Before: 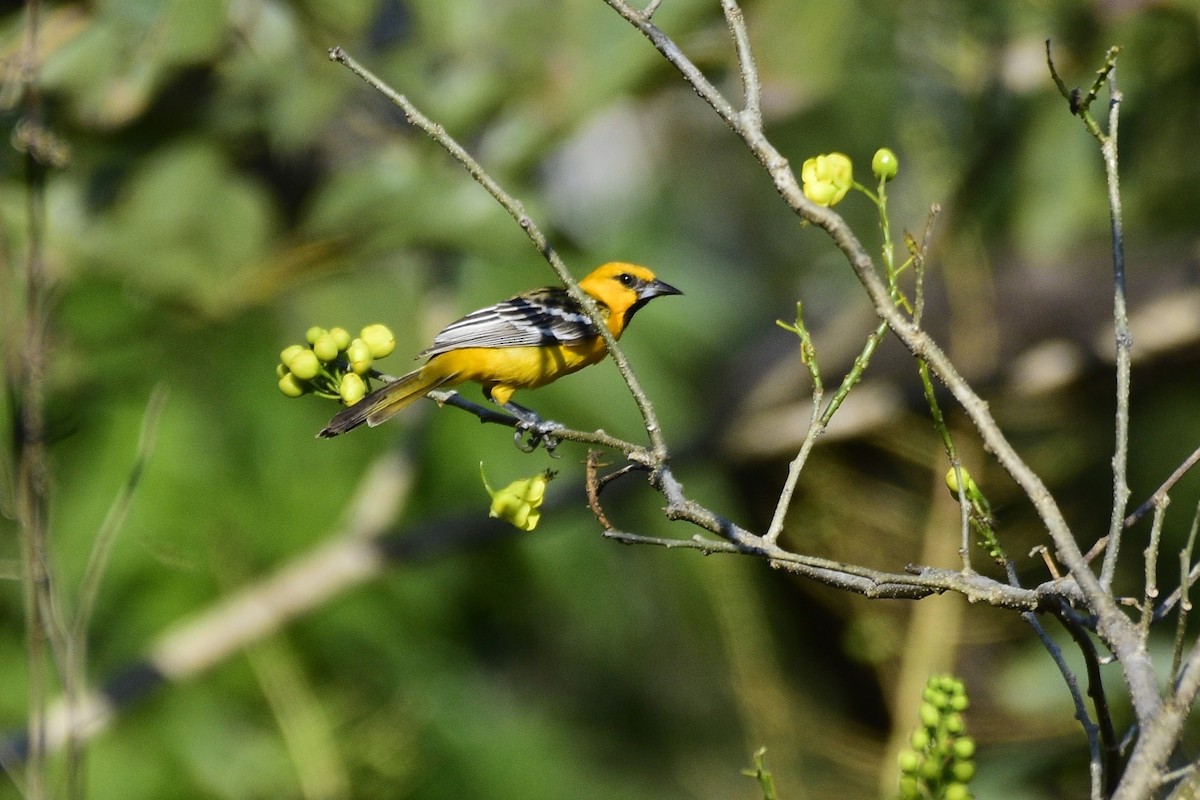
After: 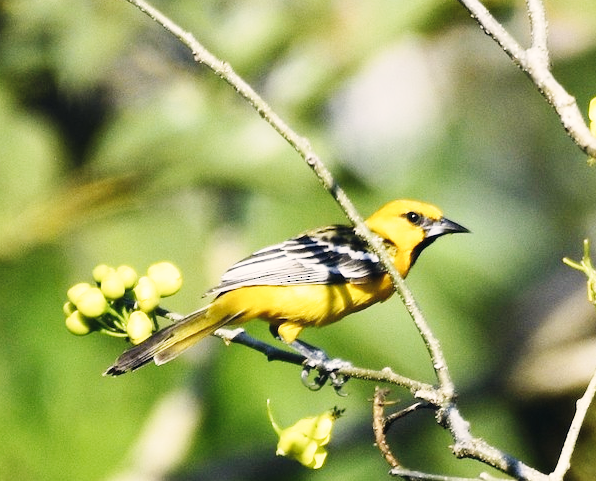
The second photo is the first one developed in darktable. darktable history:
contrast brightness saturation: saturation 0.102
crop: left 17.762%, top 7.754%, right 32.494%, bottom 32.088%
base curve: curves: ch0 [(0, 0) (0.018, 0.026) (0.143, 0.37) (0.33, 0.731) (0.458, 0.853) (0.735, 0.965) (0.905, 0.986) (1, 1)], preserve colors none
color correction: highlights a* 2.92, highlights b* 5.03, shadows a* -1.58, shadows b* -4.91, saturation 0.785
